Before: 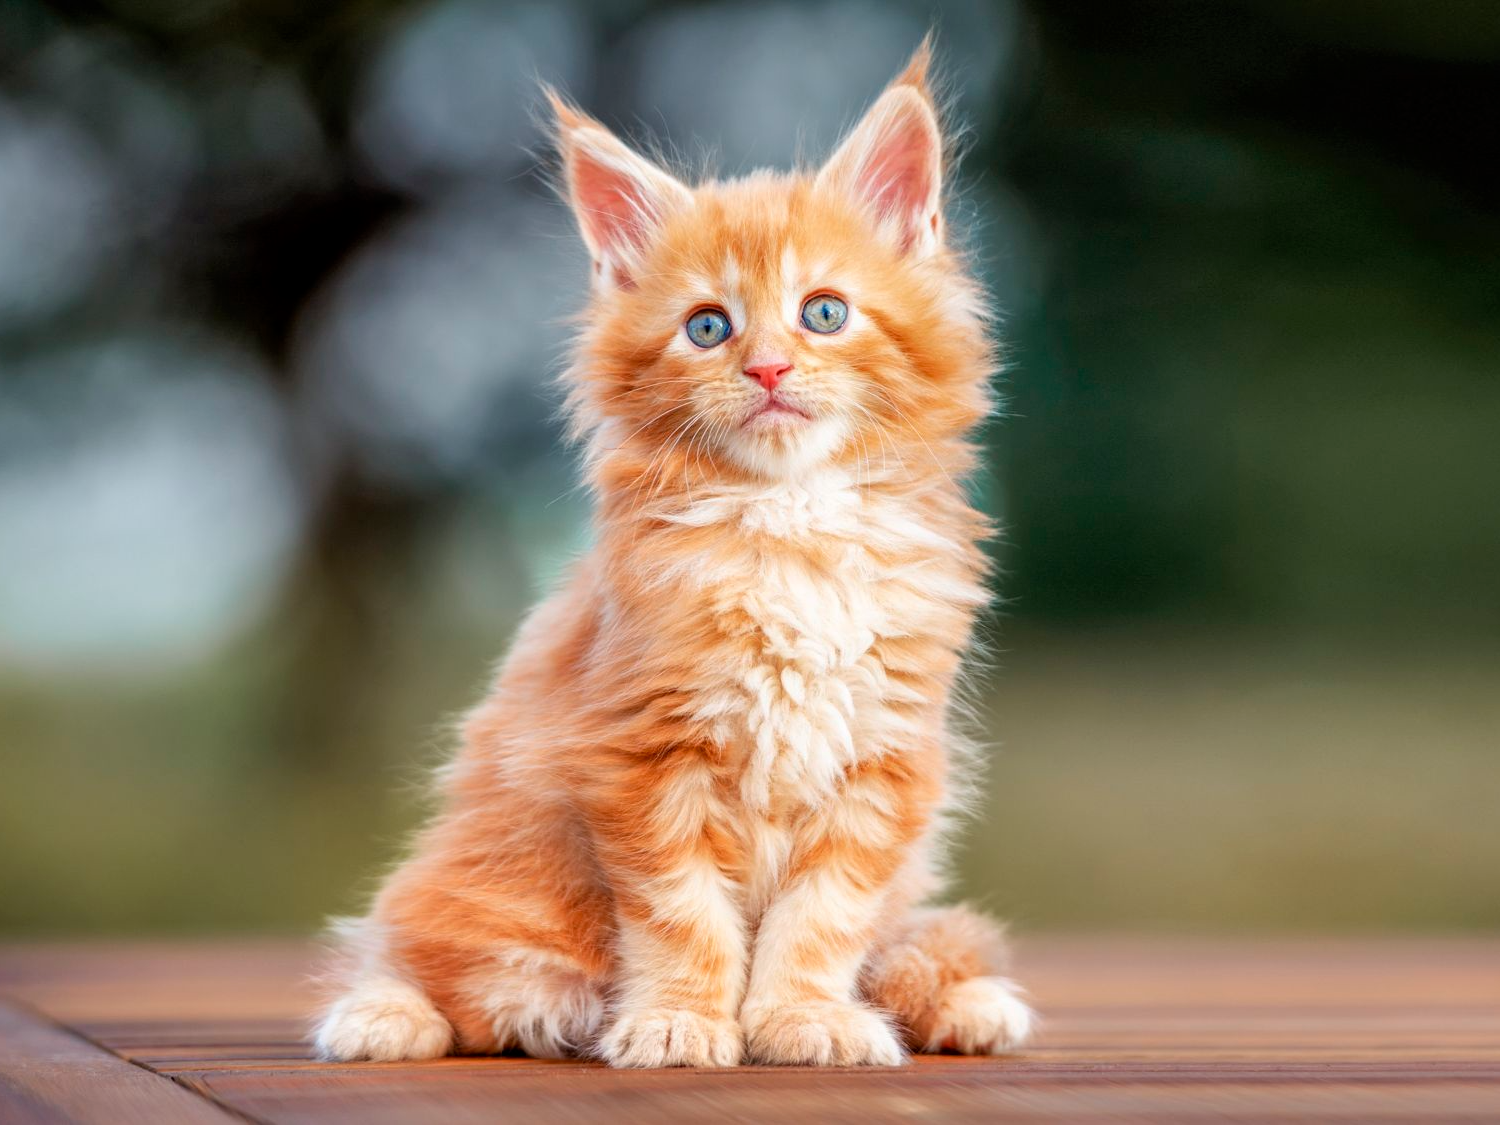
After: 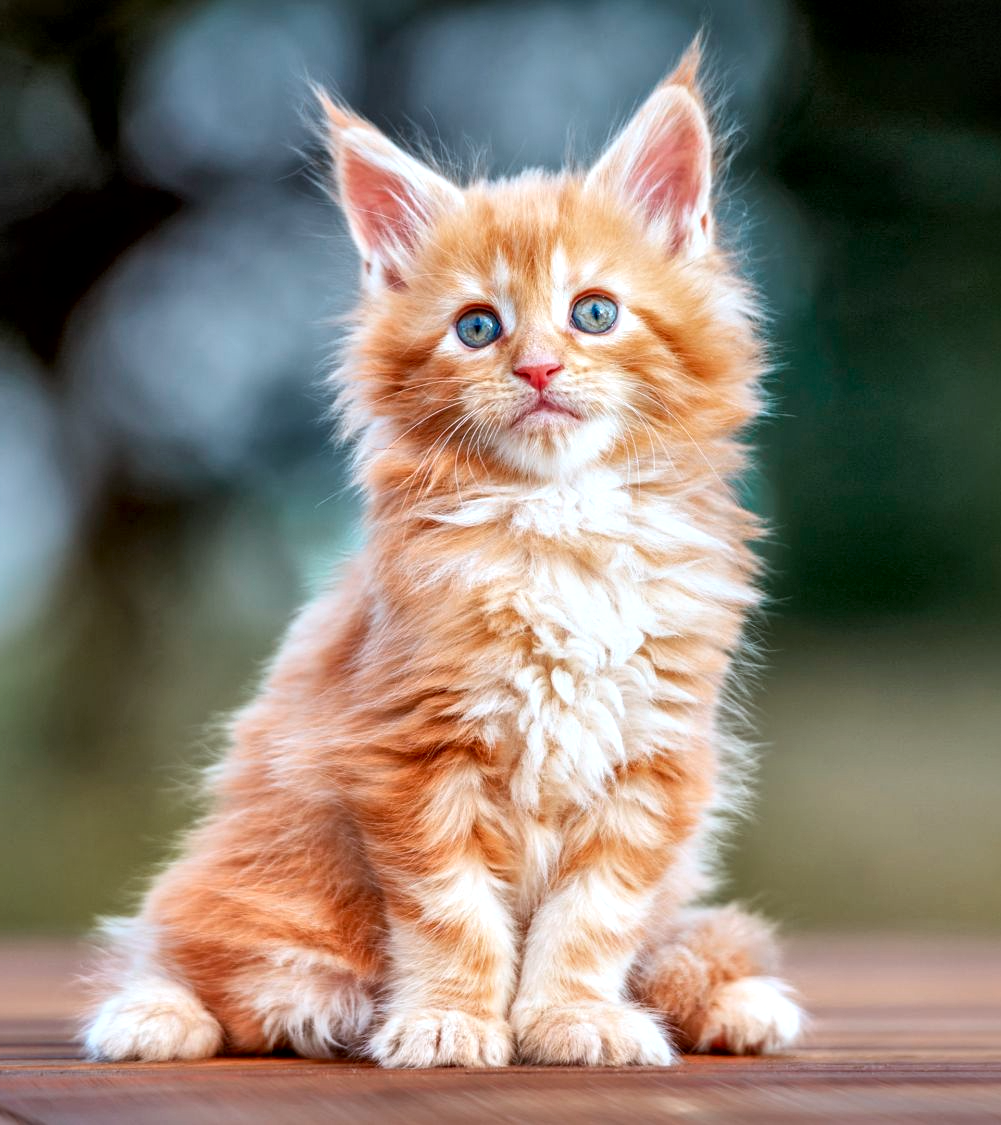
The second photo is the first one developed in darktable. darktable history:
crop and rotate: left 15.346%, right 17.87%
local contrast: mode bilateral grid, contrast 25, coarseness 47, detail 151%, midtone range 0.2
color correction: highlights a* -3.93, highlights b* -10.84
